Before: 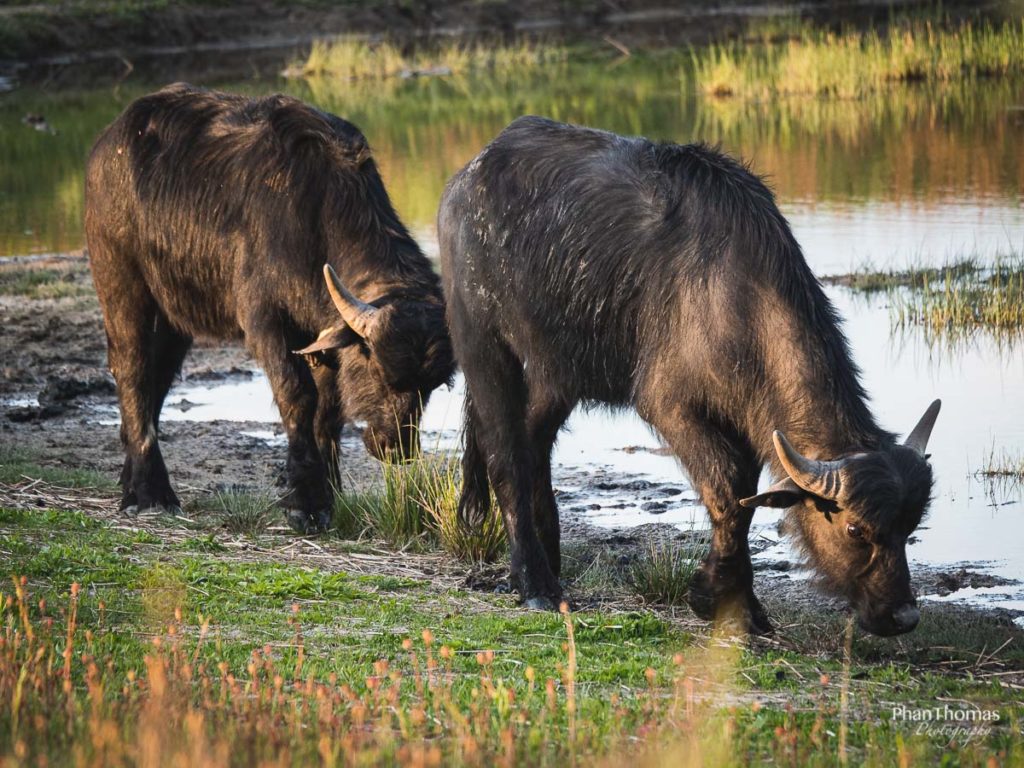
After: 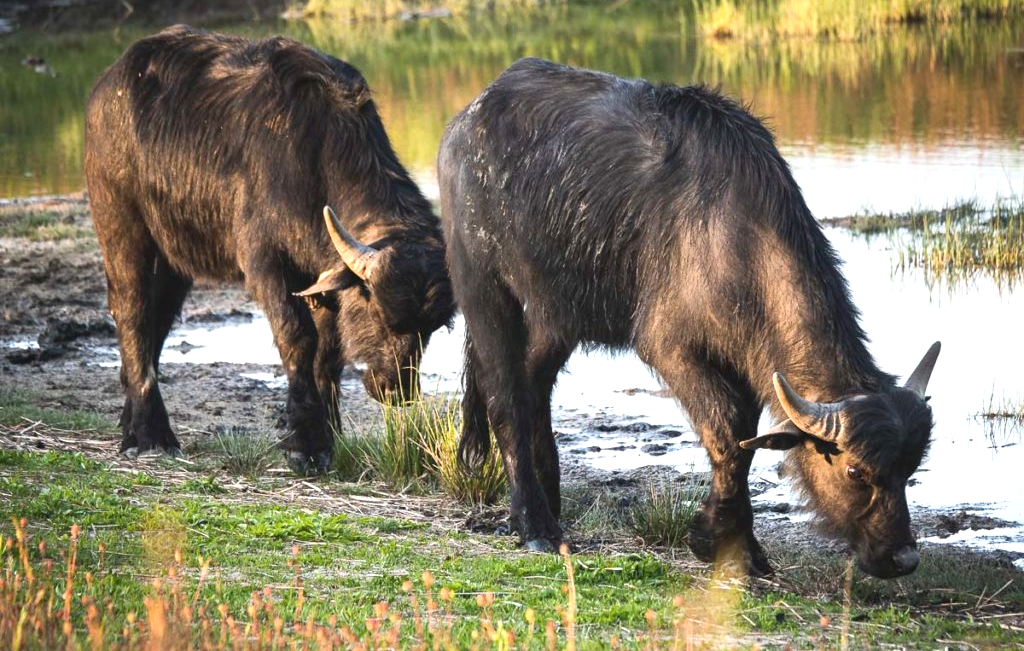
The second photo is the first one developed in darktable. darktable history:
exposure: exposure 0.587 EV, compensate exposure bias true, compensate highlight preservation false
crop: top 7.58%, bottom 7.528%
